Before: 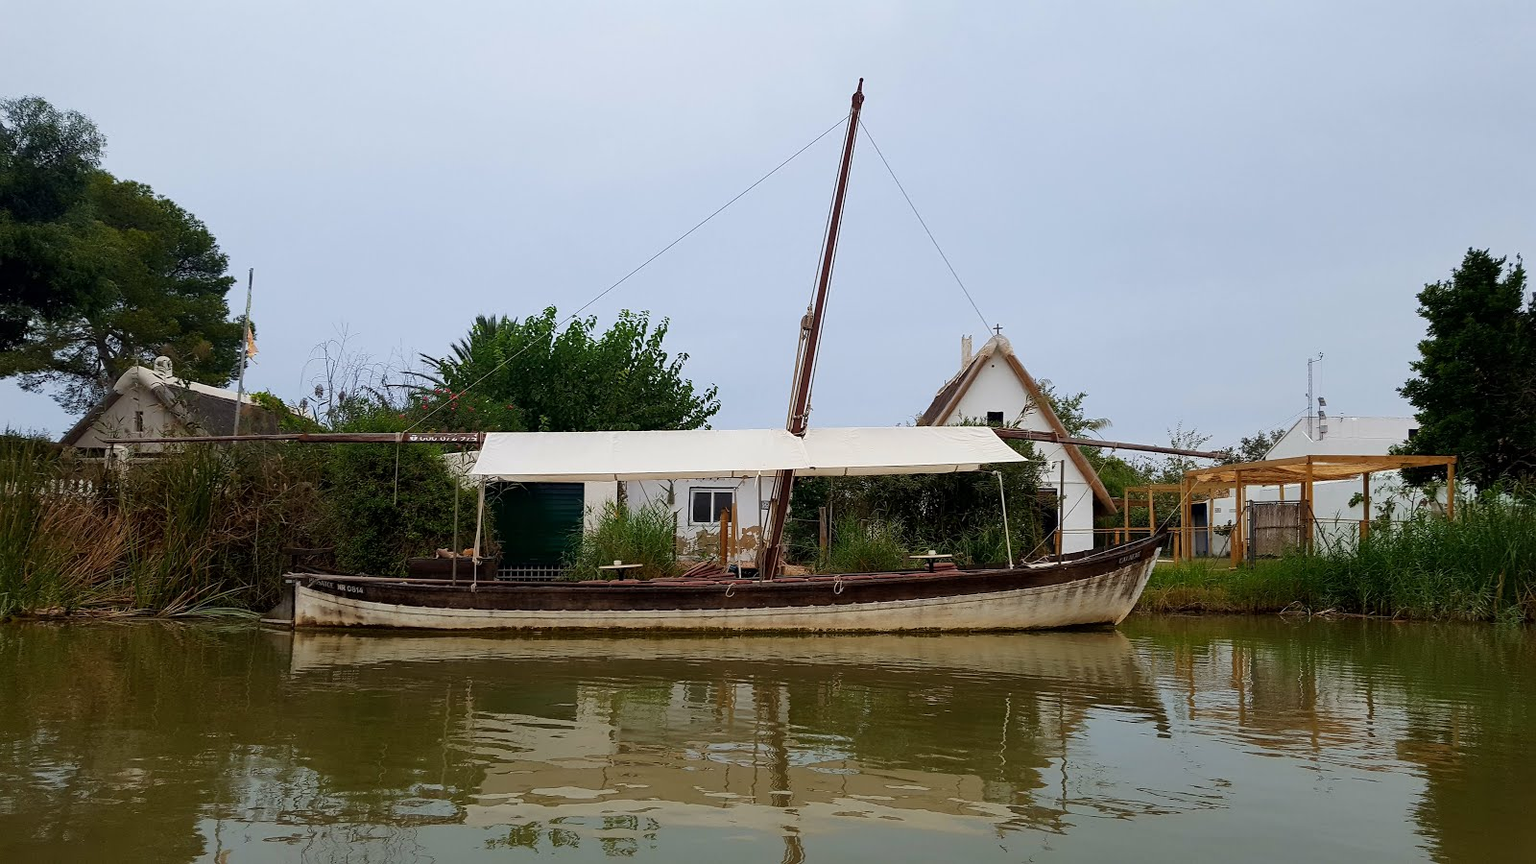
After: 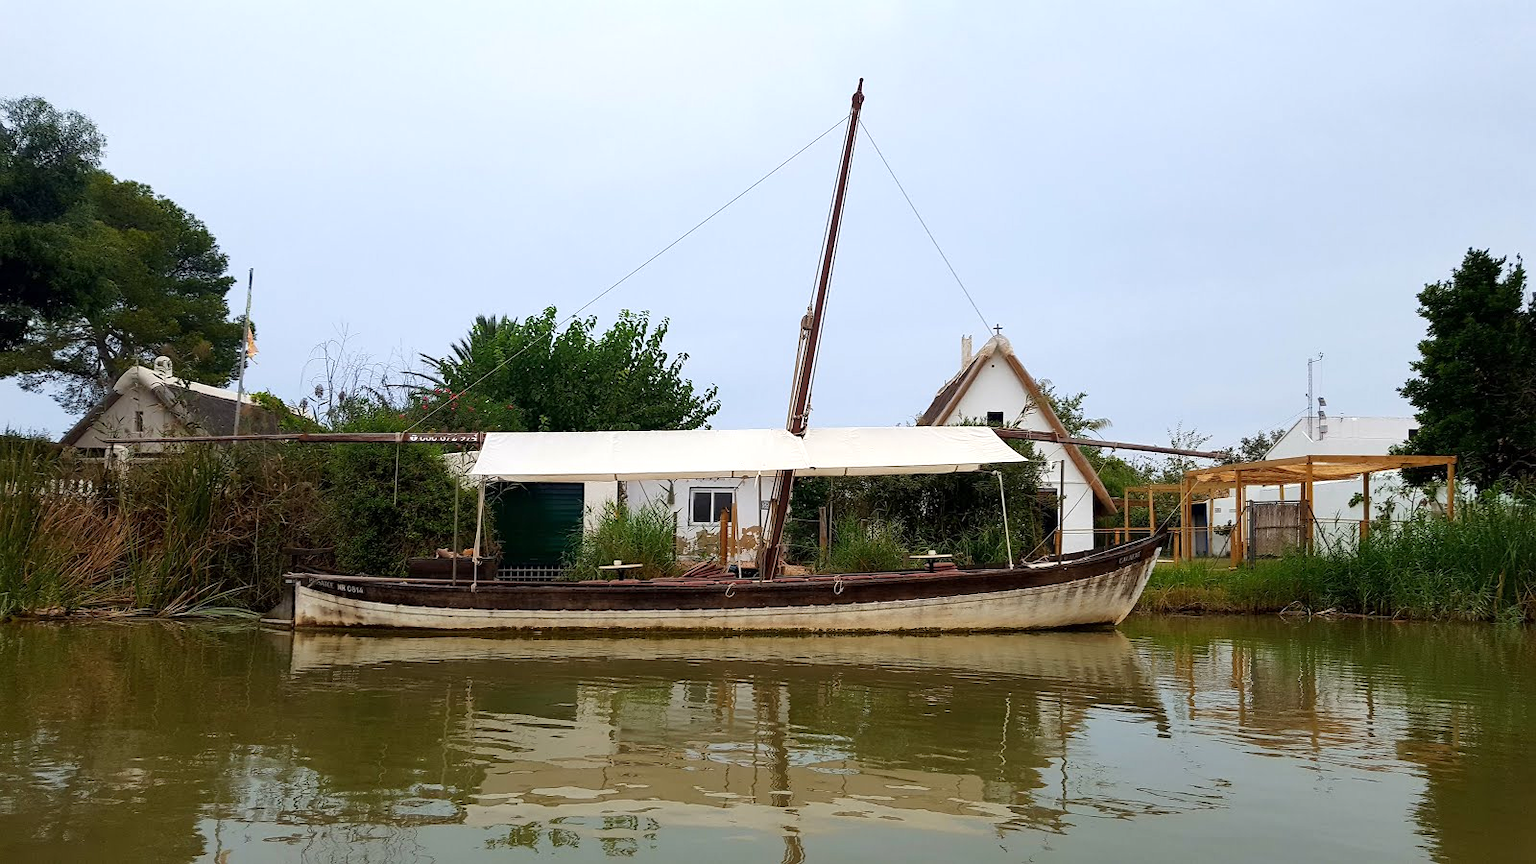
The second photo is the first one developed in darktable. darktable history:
exposure: exposure 0.403 EV, compensate highlight preservation false
